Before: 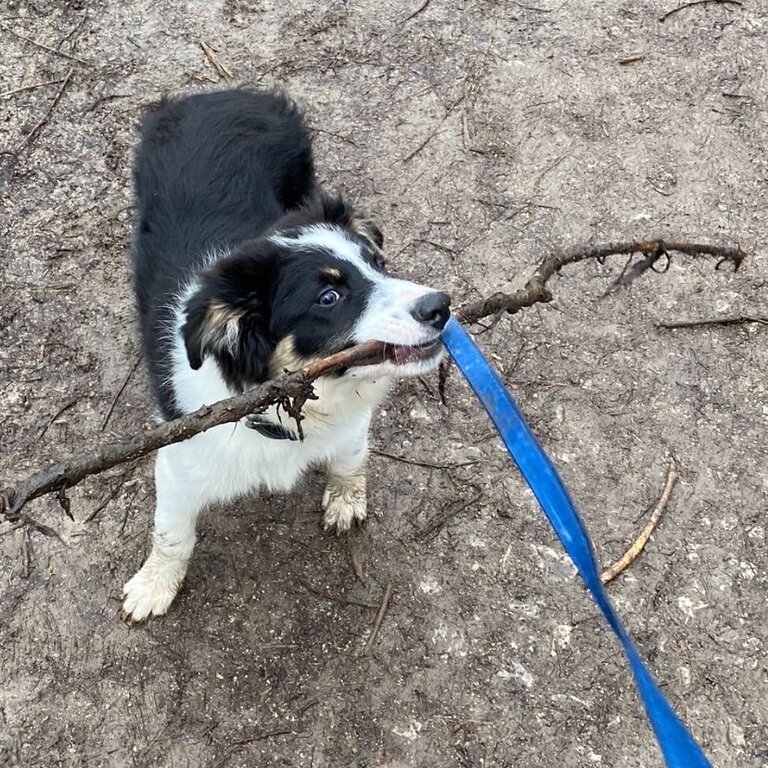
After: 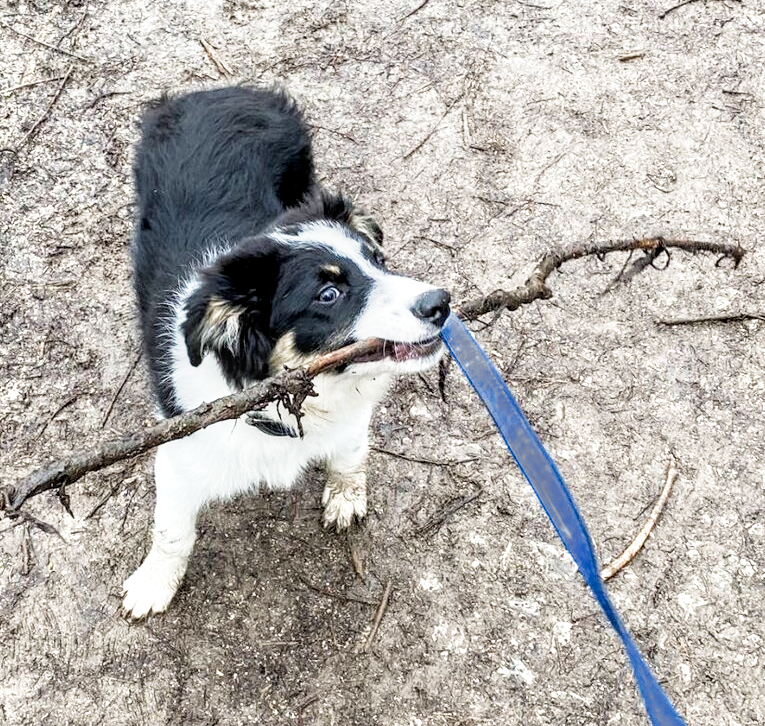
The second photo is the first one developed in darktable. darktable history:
filmic rgb: middle gray luminance 9.16%, black relative exposure -10.65 EV, white relative exposure 3.43 EV, target black luminance 0%, hardness 5.94, latitude 59.49%, contrast 1.089, highlights saturation mix 6.15%, shadows ↔ highlights balance 28.86%, add noise in highlights 0.001, color science v3 (2019), use custom middle-gray values true, contrast in highlights soft
crop: top 0.425%, right 0.266%, bottom 5.03%
contrast equalizer: octaves 7, y [[0.502, 0.505, 0.512, 0.529, 0.564, 0.588], [0.5 ×6], [0.502, 0.505, 0.512, 0.529, 0.564, 0.588], [0, 0.001, 0.001, 0.004, 0.008, 0.011], [0, 0.001, 0.001, 0.004, 0.008, 0.011]], mix 0.199
local contrast: detail 130%
